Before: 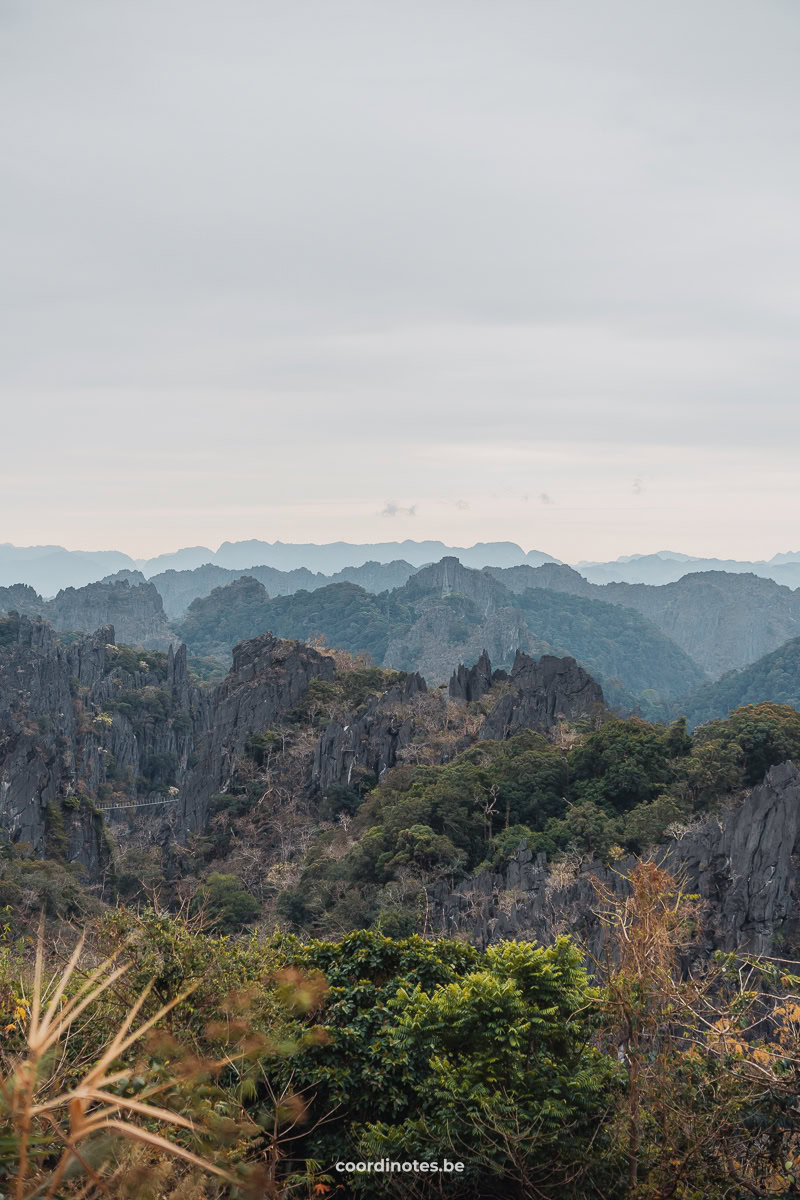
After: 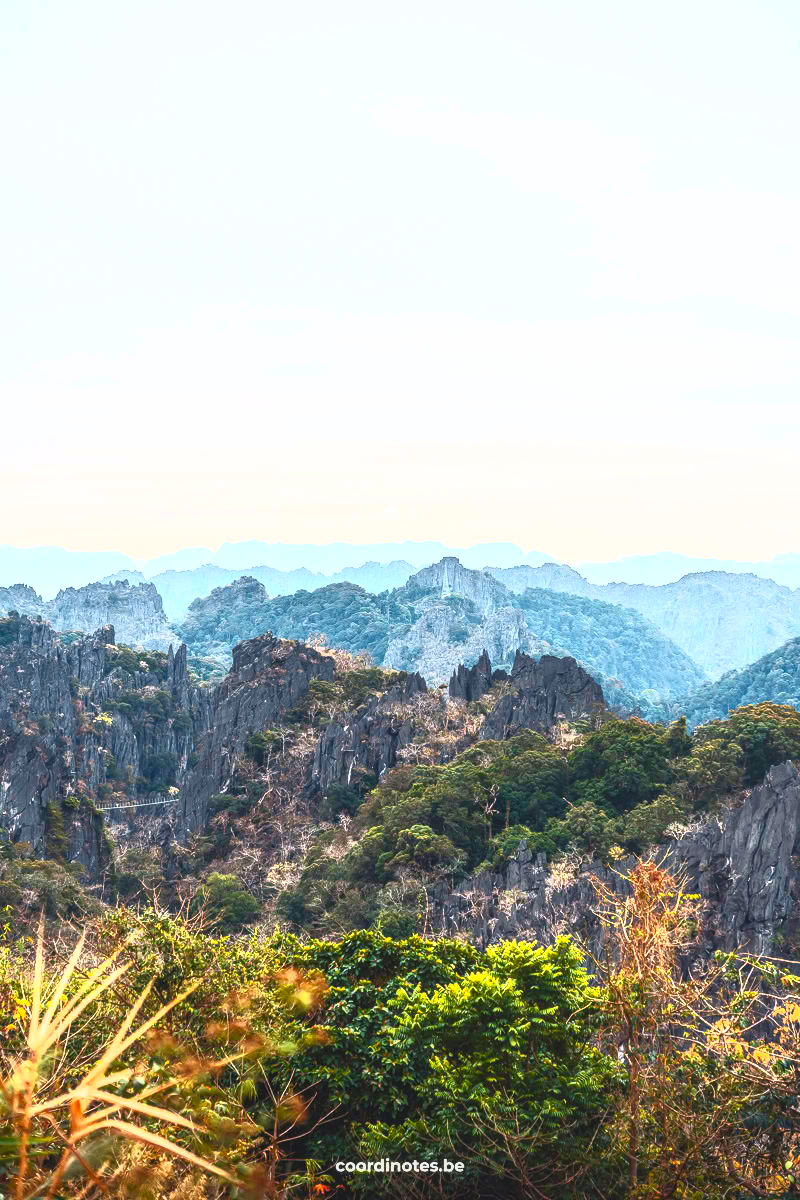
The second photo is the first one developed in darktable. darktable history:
local contrast: on, module defaults
contrast brightness saturation: contrast 1, brightness 1, saturation 1
